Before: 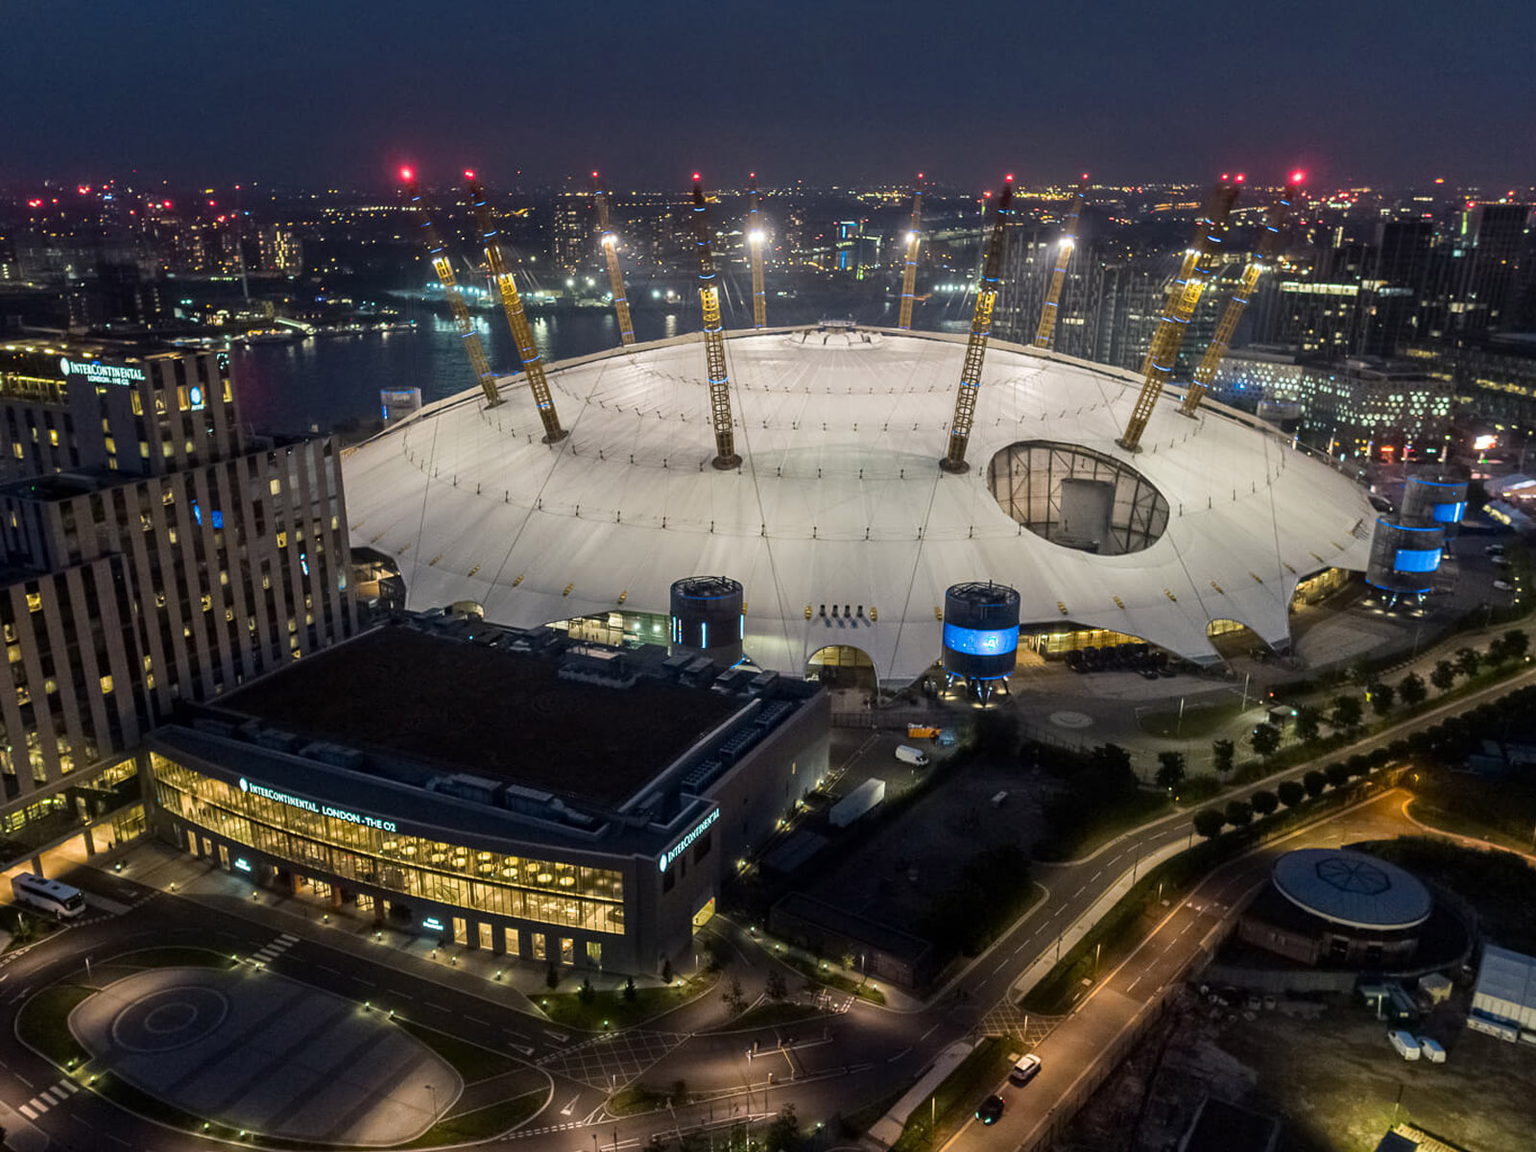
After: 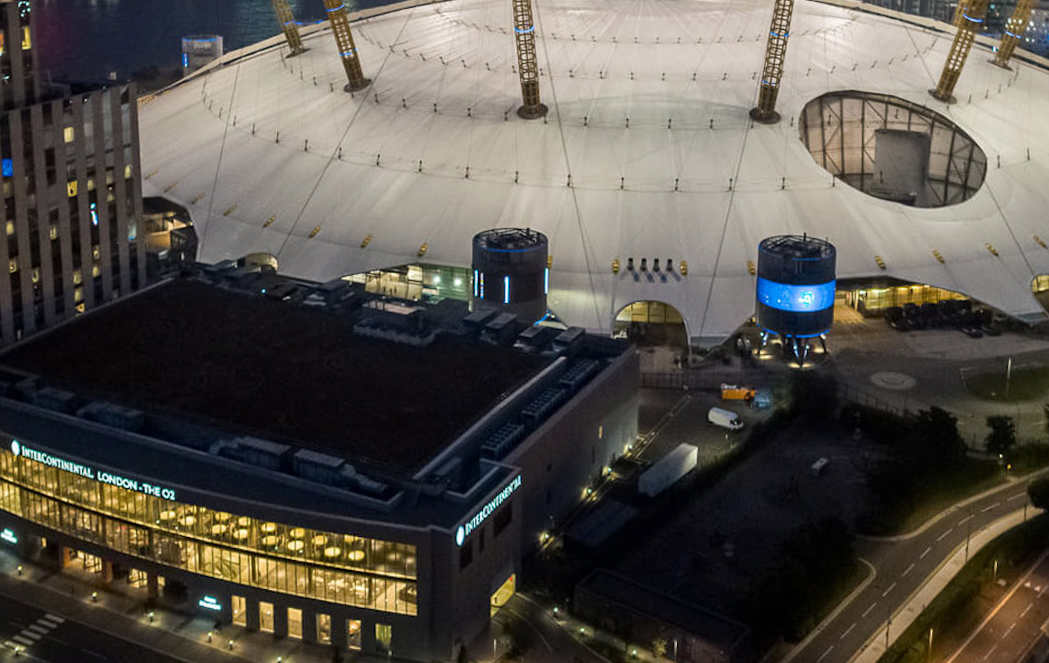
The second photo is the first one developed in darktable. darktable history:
crop: left 11.123%, top 27.61%, right 18.3%, bottom 17.034%
rotate and perspective: rotation 0.215°, lens shift (vertical) -0.139, crop left 0.069, crop right 0.939, crop top 0.002, crop bottom 0.996
